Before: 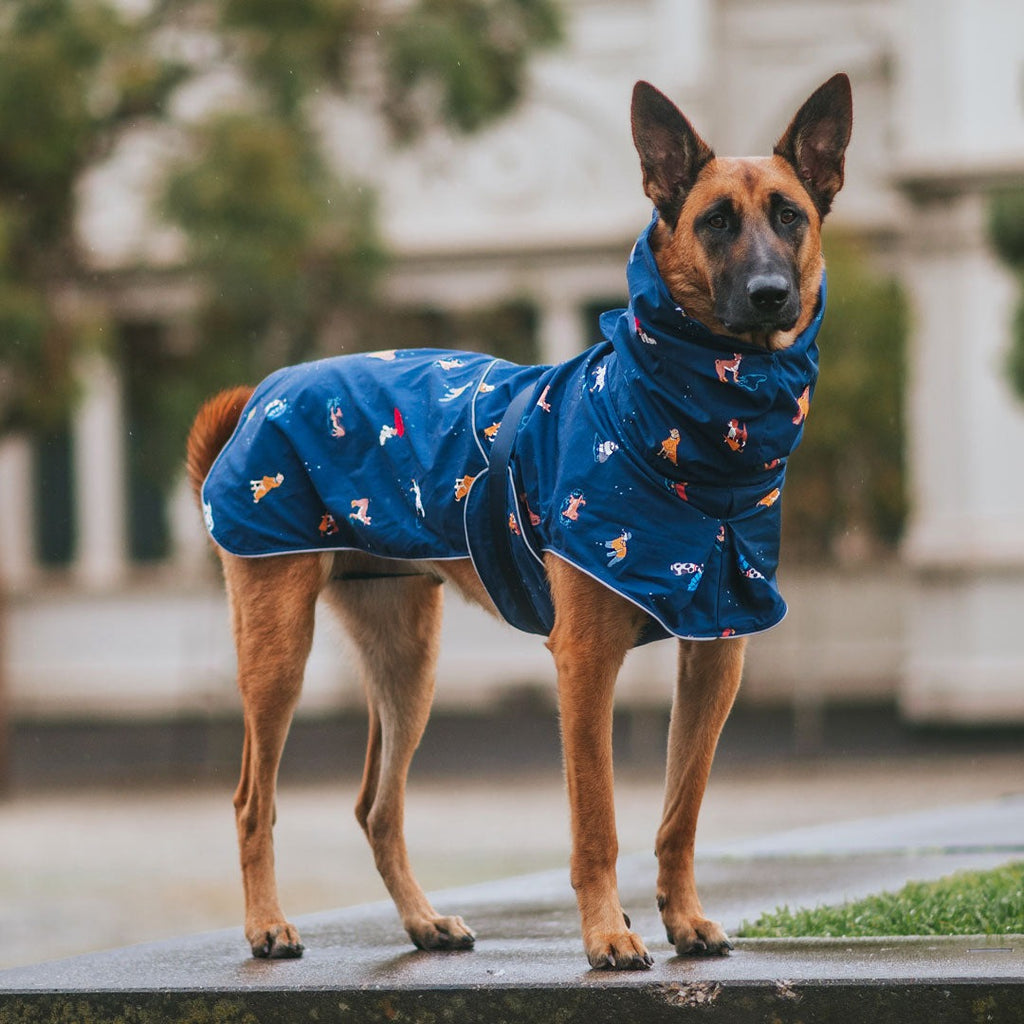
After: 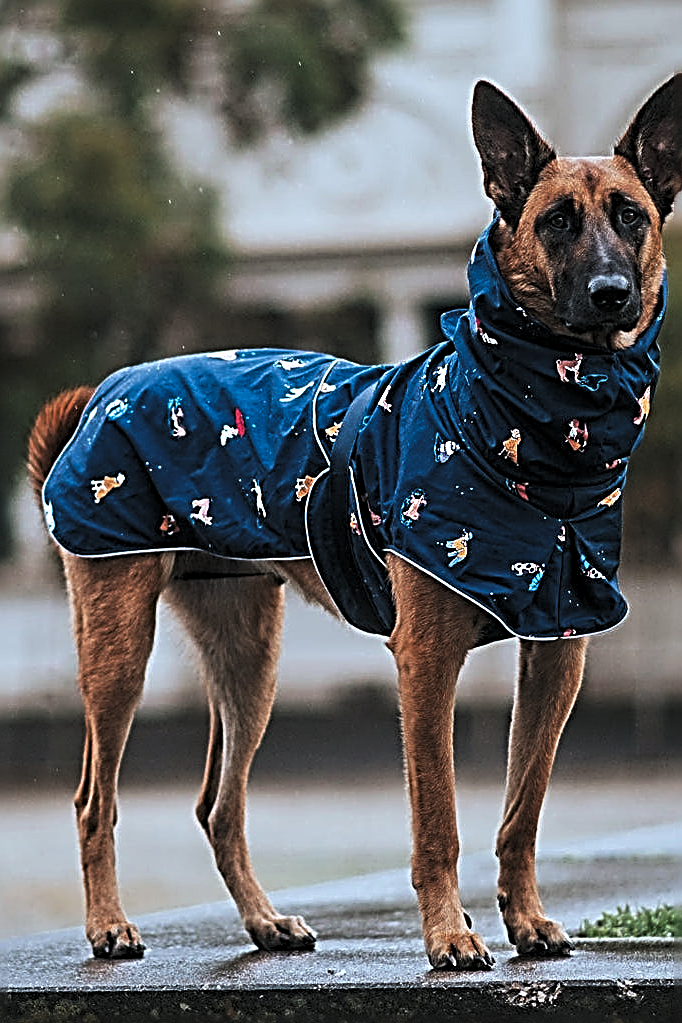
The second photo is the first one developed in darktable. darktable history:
color correction: highlights a* -4.18, highlights b* -10.81
crop and rotate: left 15.546%, right 17.787%
levels: levels [0.116, 0.574, 1]
tone curve: curves: ch0 [(0, 0) (0.003, 0.013) (0.011, 0.02) (0.025, 0.037) (0.044, 0.068) (0.069, 0.108) (0.1, 0.138) (0.136, 0.168) (0.177, 0.203) (0.224, 0.241) (0.277, 0.281) (0.335, 0.328) (0.399, 0.382) (0.468, 0.448) (0.543, 0.519) (0.623, 0.603) (0.709, 0.705) (0.801, 0.808) (0.898, 0.903) (1, 1)], preserve colors none
sharpen: radius 3.158, amount 1.731
exposure: exposure 0.127 EV, compensate highlight preservation false
